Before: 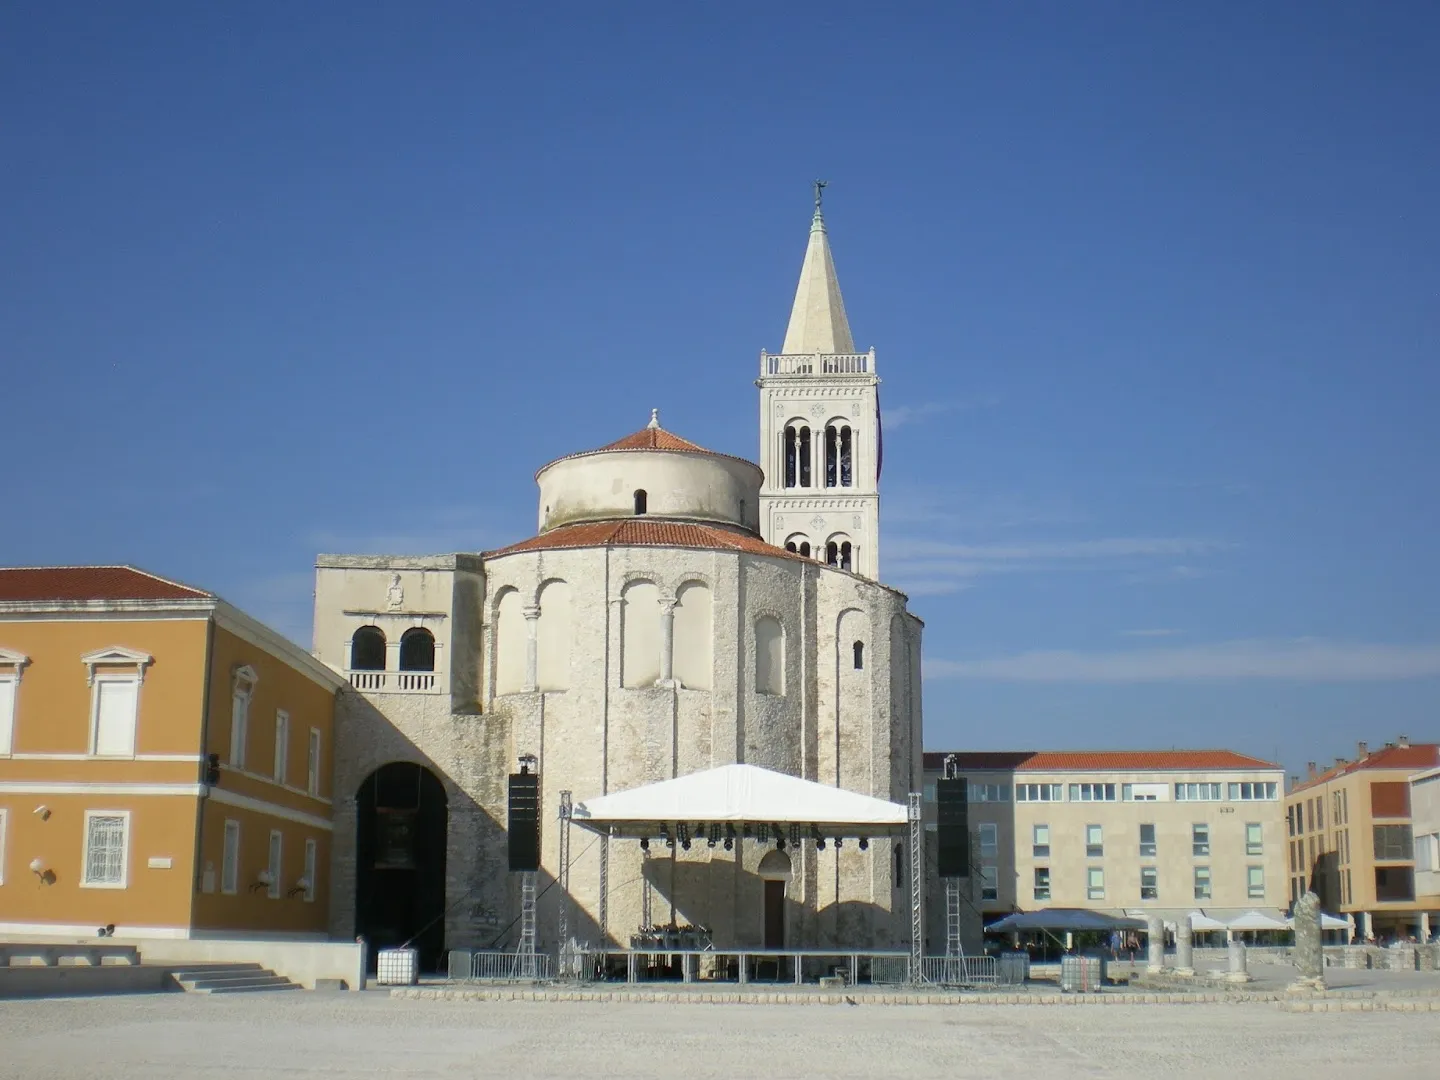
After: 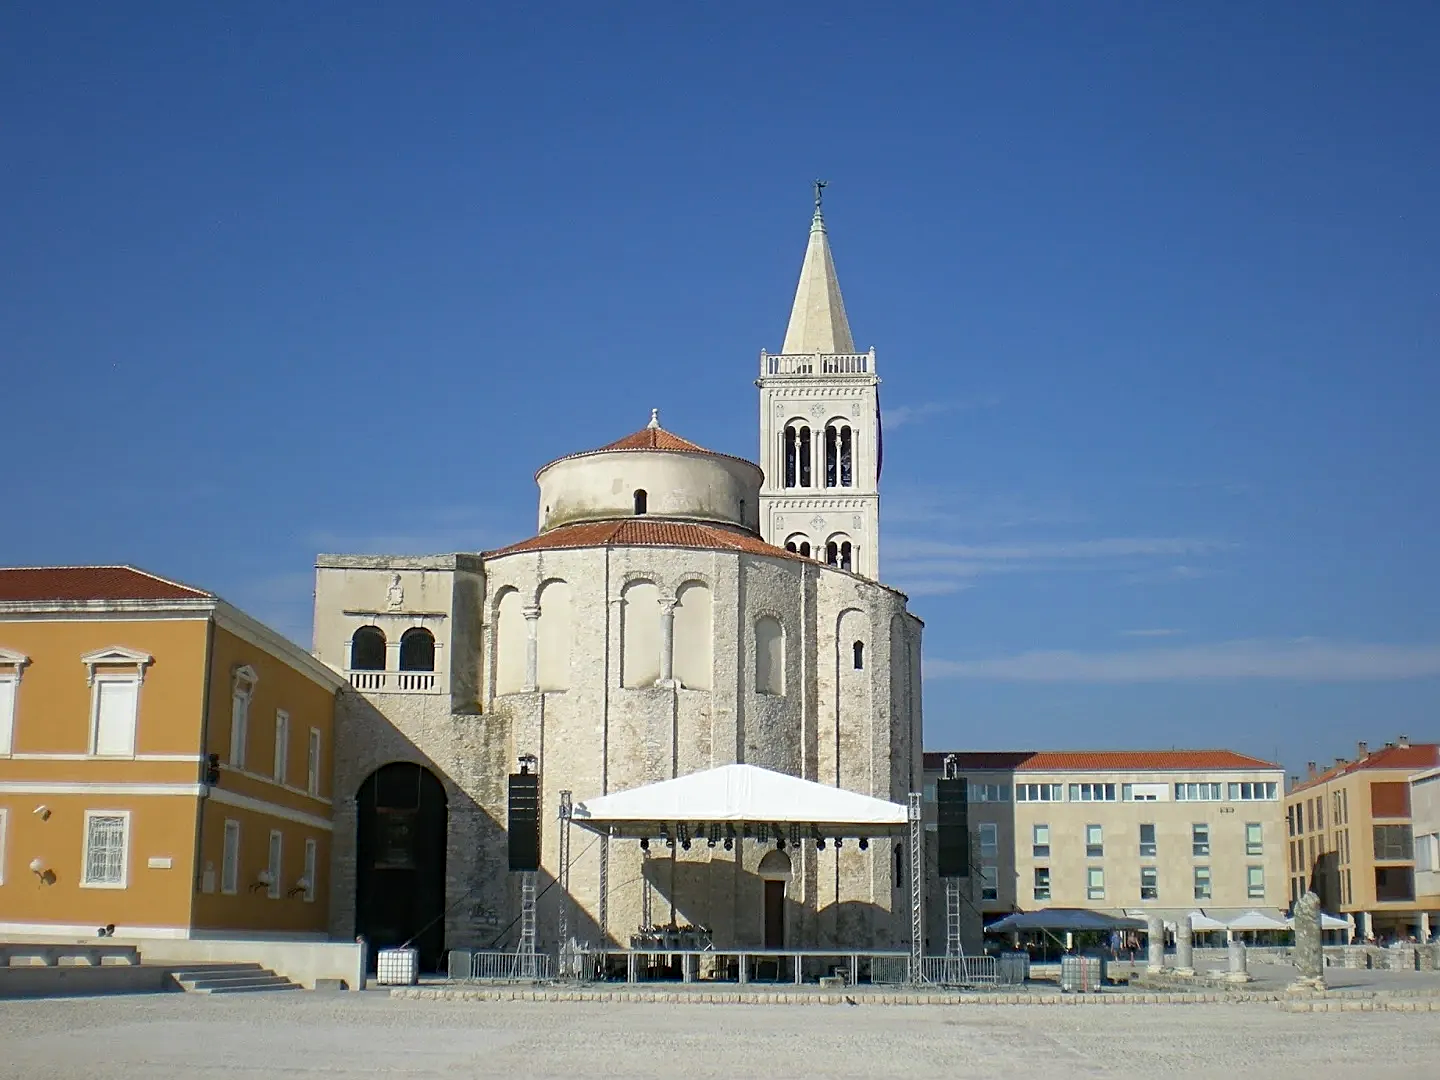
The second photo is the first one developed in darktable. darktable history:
haze removal: compatibility mode true, adaptive false
sharpen: on, module defaults
white balance: emerald 1
